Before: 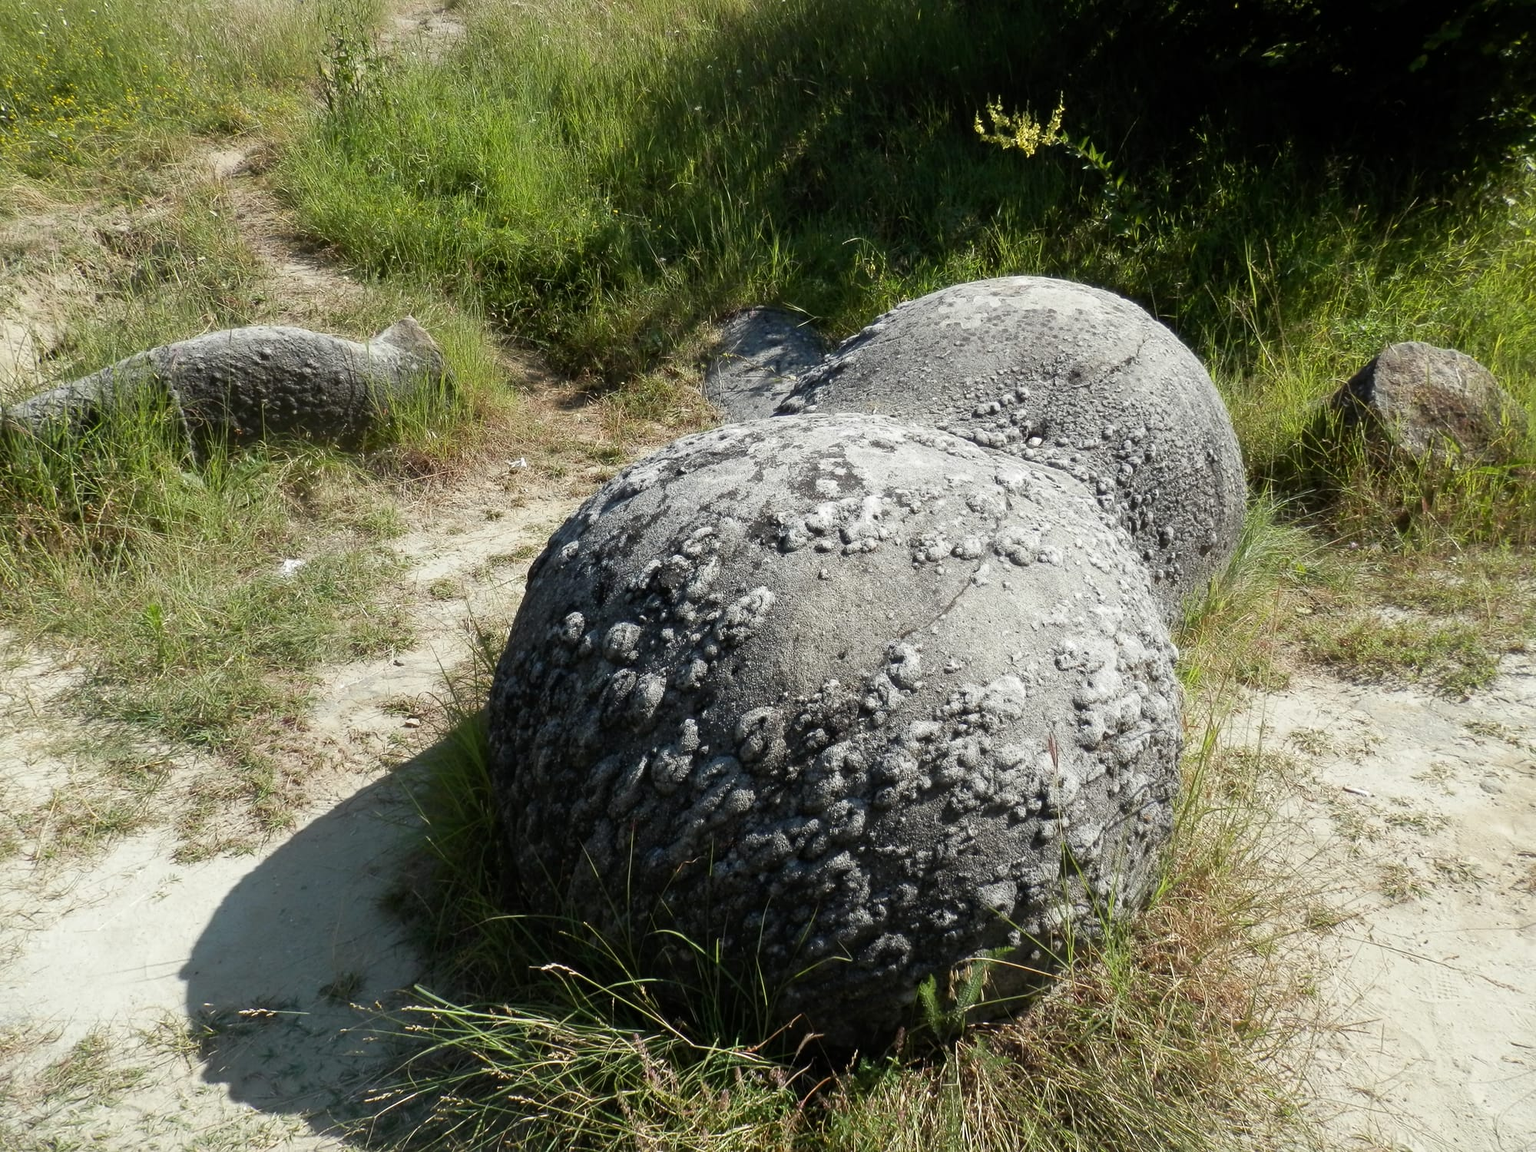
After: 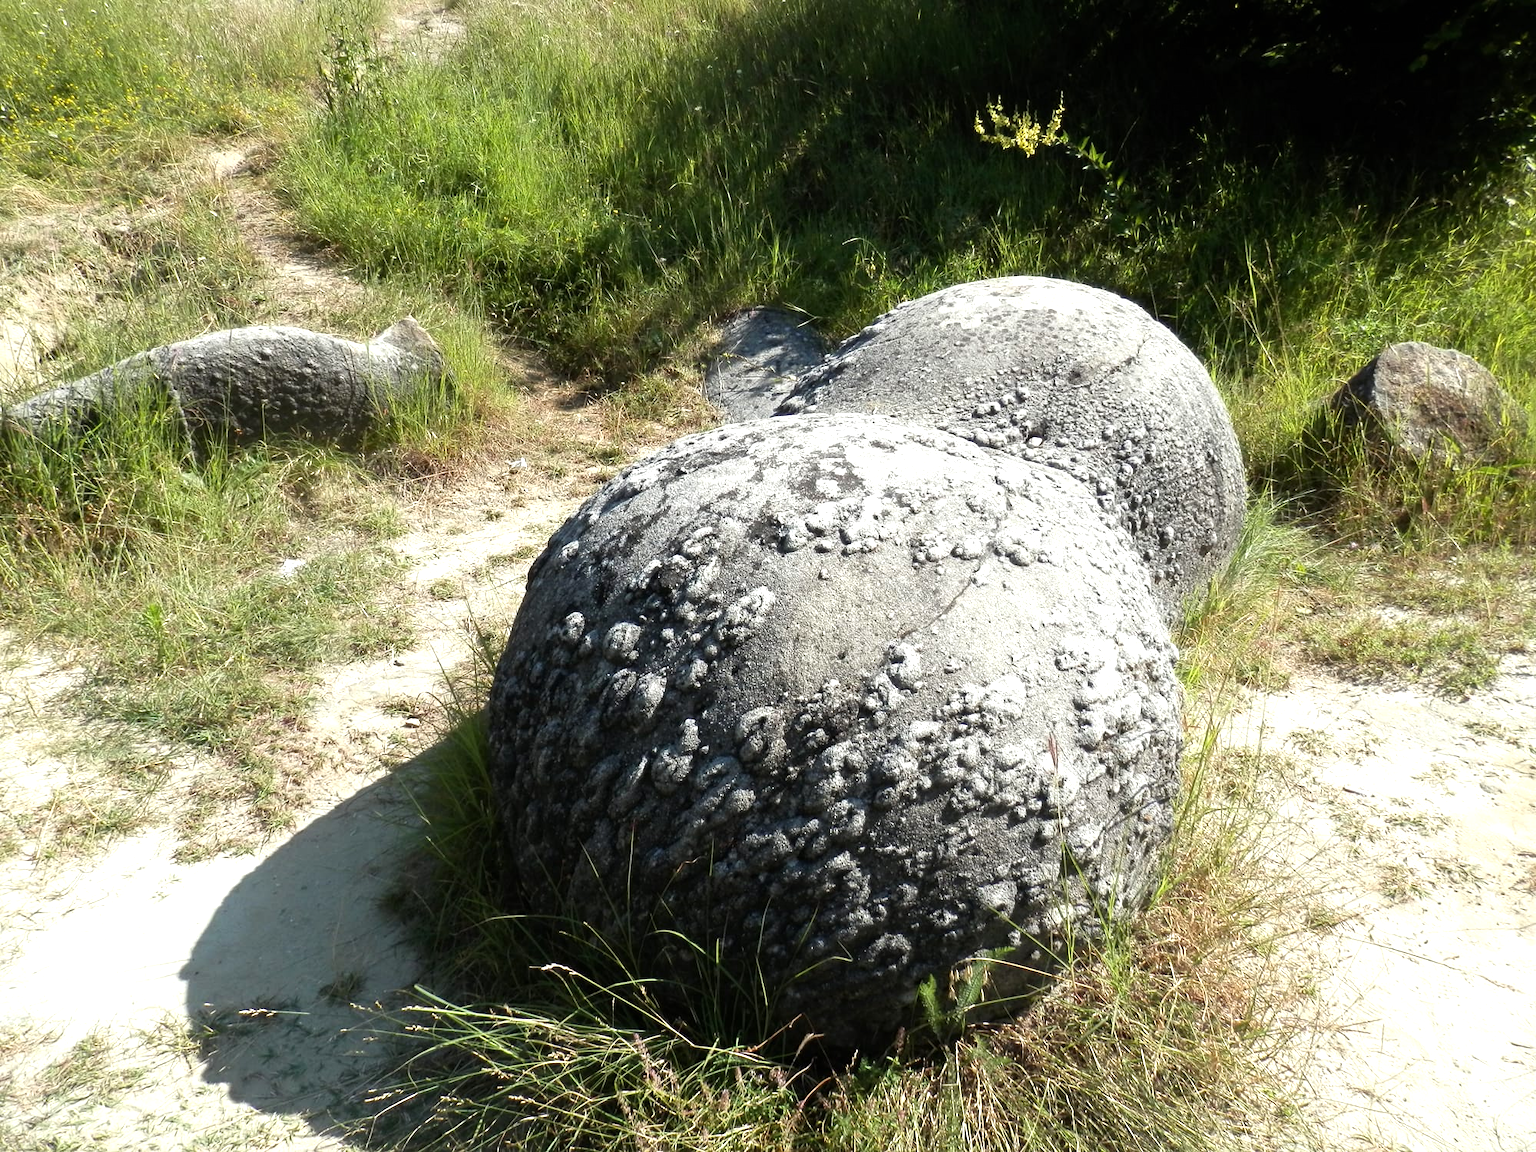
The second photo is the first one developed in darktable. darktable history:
exposure: black level correction 0, compensate exposure bias true, compensate highlight preservation false
tone equalizer: -8 EV -0.746 EV, -7 EV -0.709 EV, -6 EV -0.562 EV, -5 EV -0.404 EV, -3 EV 0.369 EV, -2 EV 0.6 EV, -1 EV 0.677 EV, +0 EV 0.726 EV, smoothing diameter 24.97%, edges refinement/feathering 14.69, preserve details guided filter
